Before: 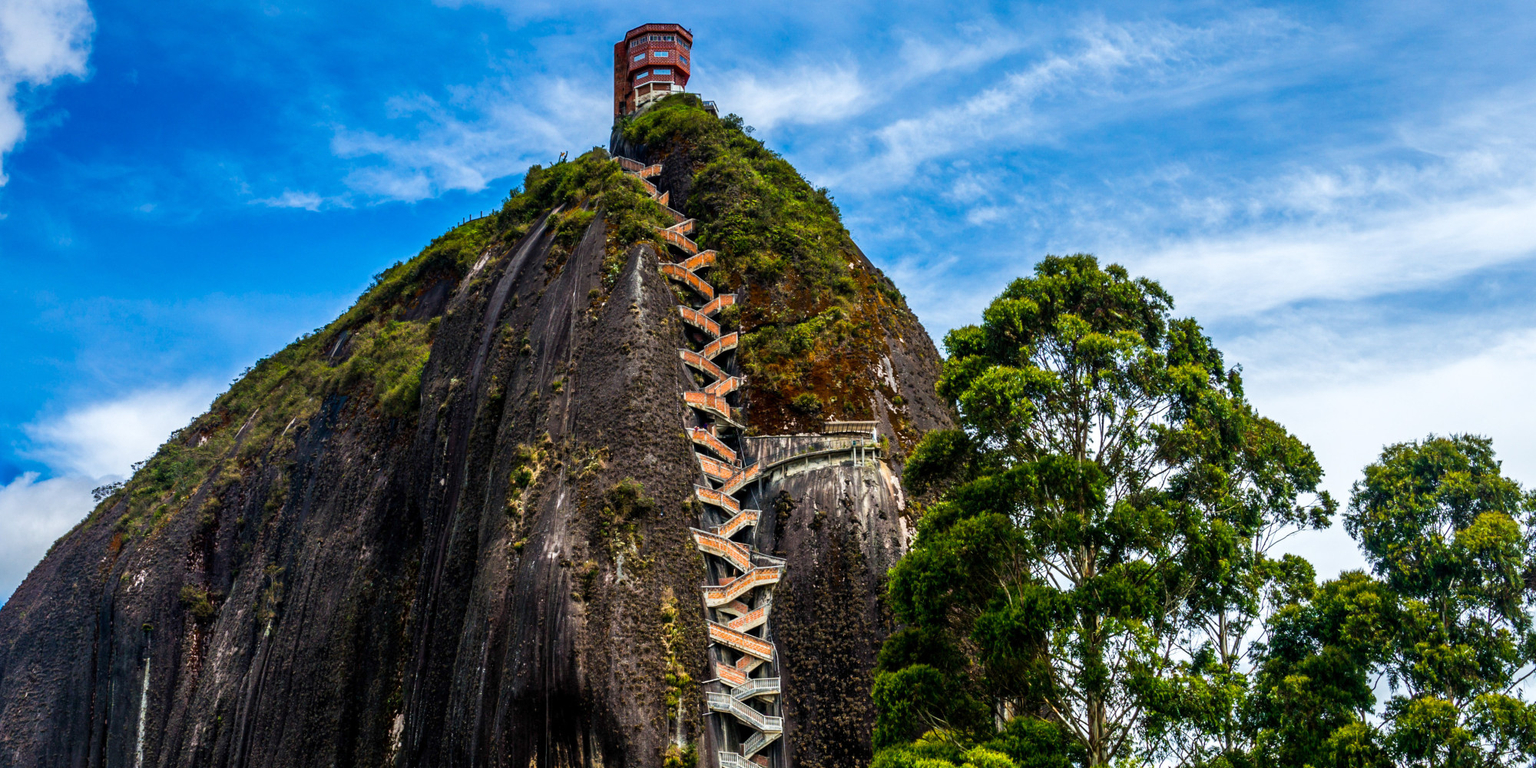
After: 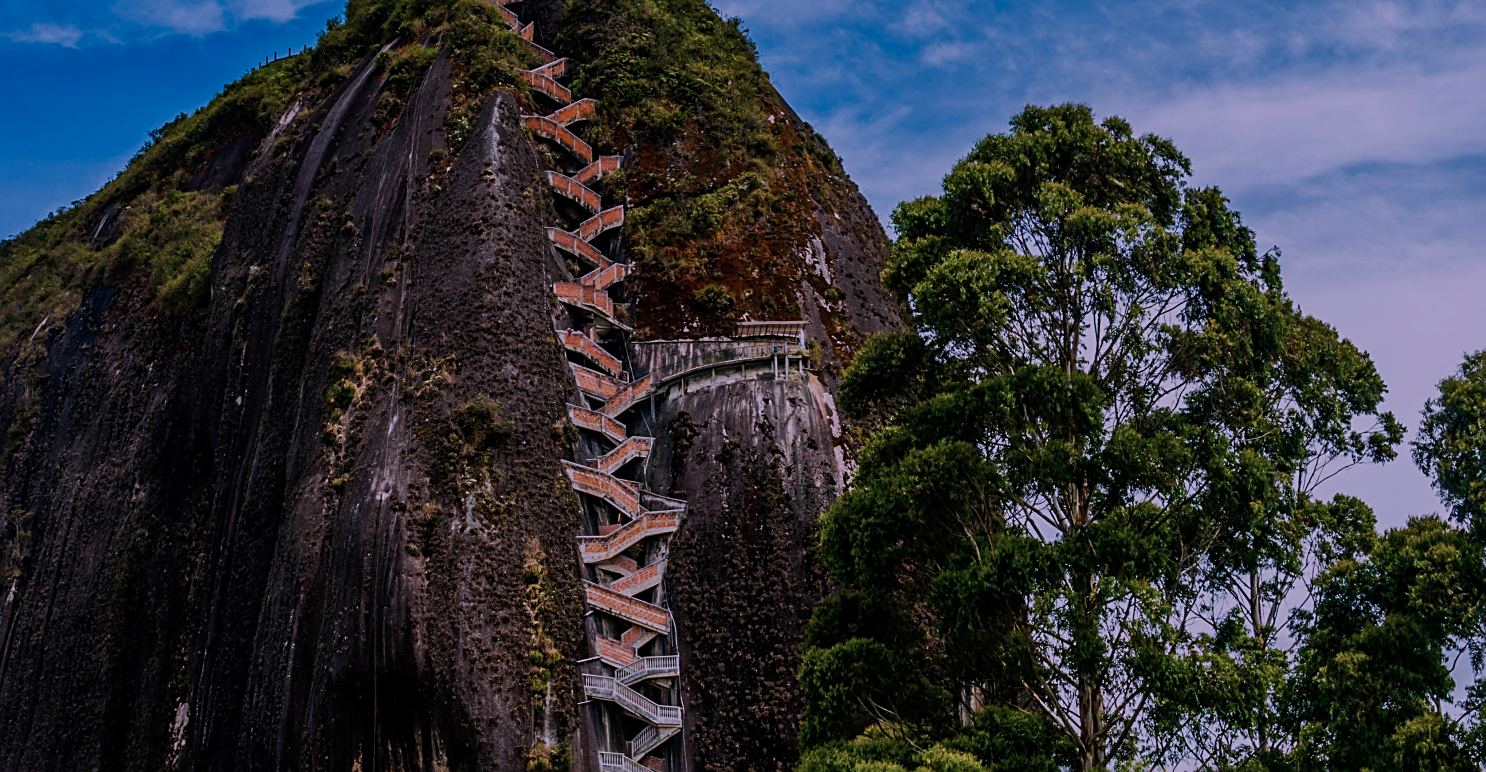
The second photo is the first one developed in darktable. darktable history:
sharpen: on, module defaults
color correction: highlights a* 15.08, highlights b* -25.37
crop: left 16.867%, top 22.768%, right 8.812%
exposure: exposure -1.392 EV, compensate highlight preservation false
